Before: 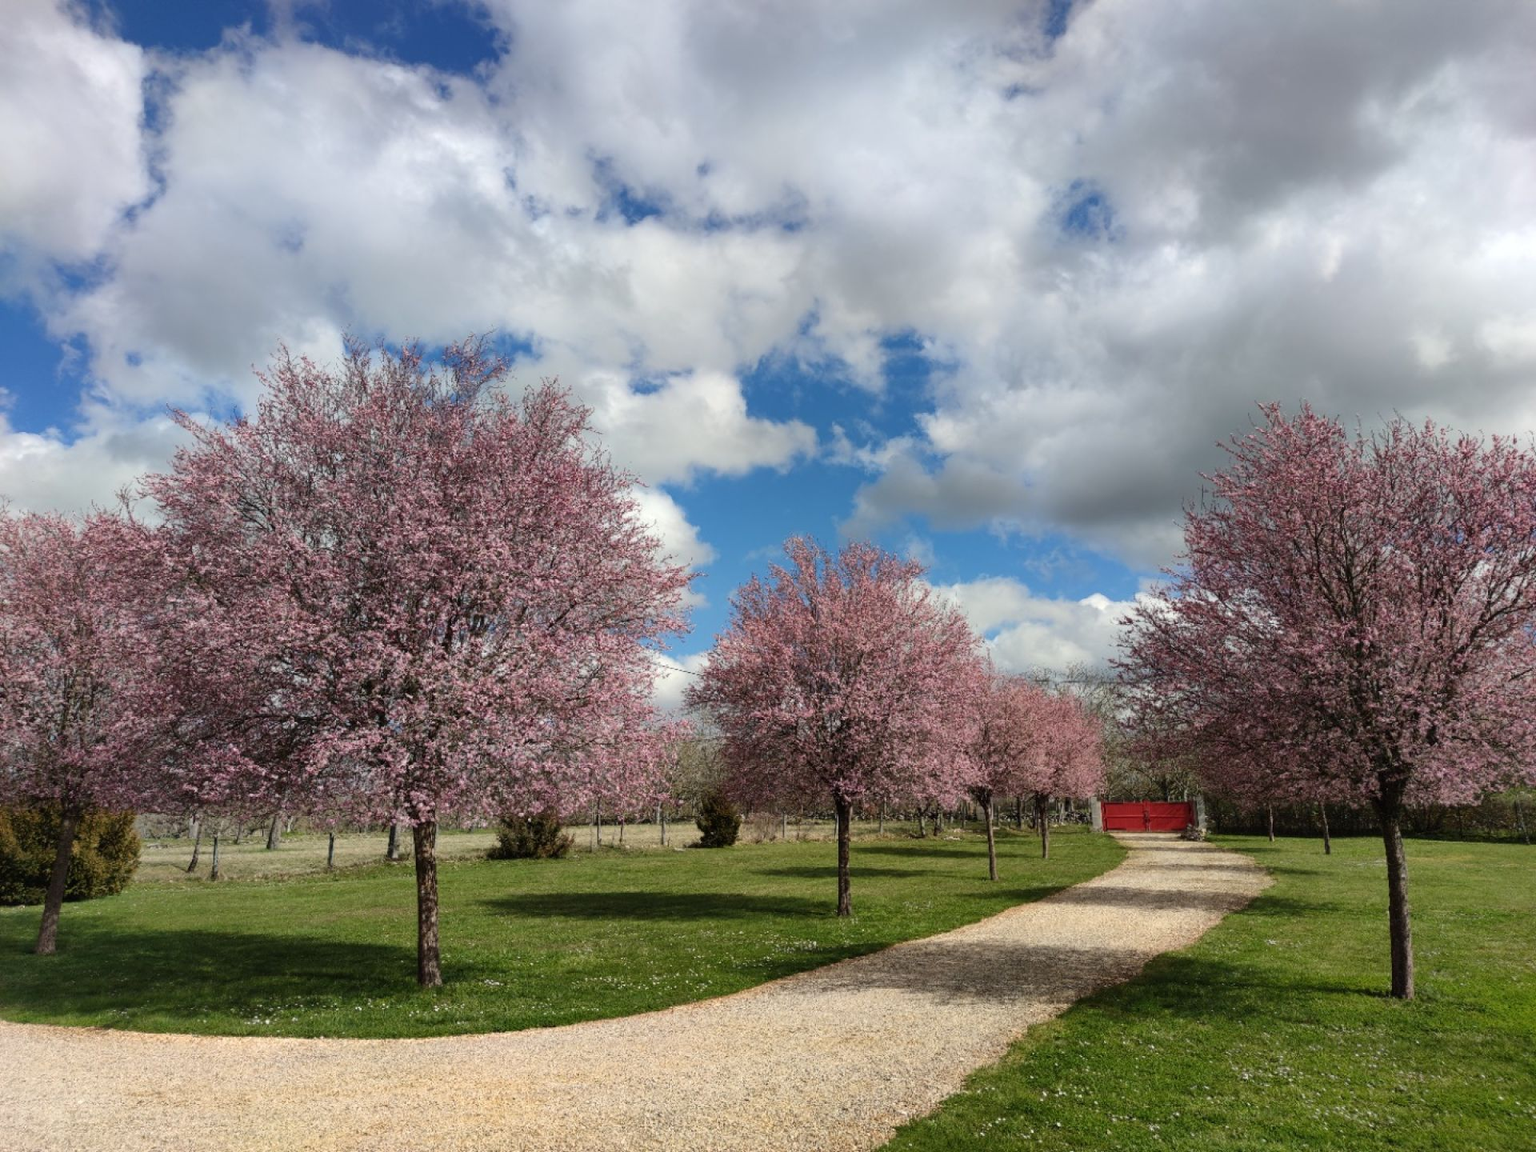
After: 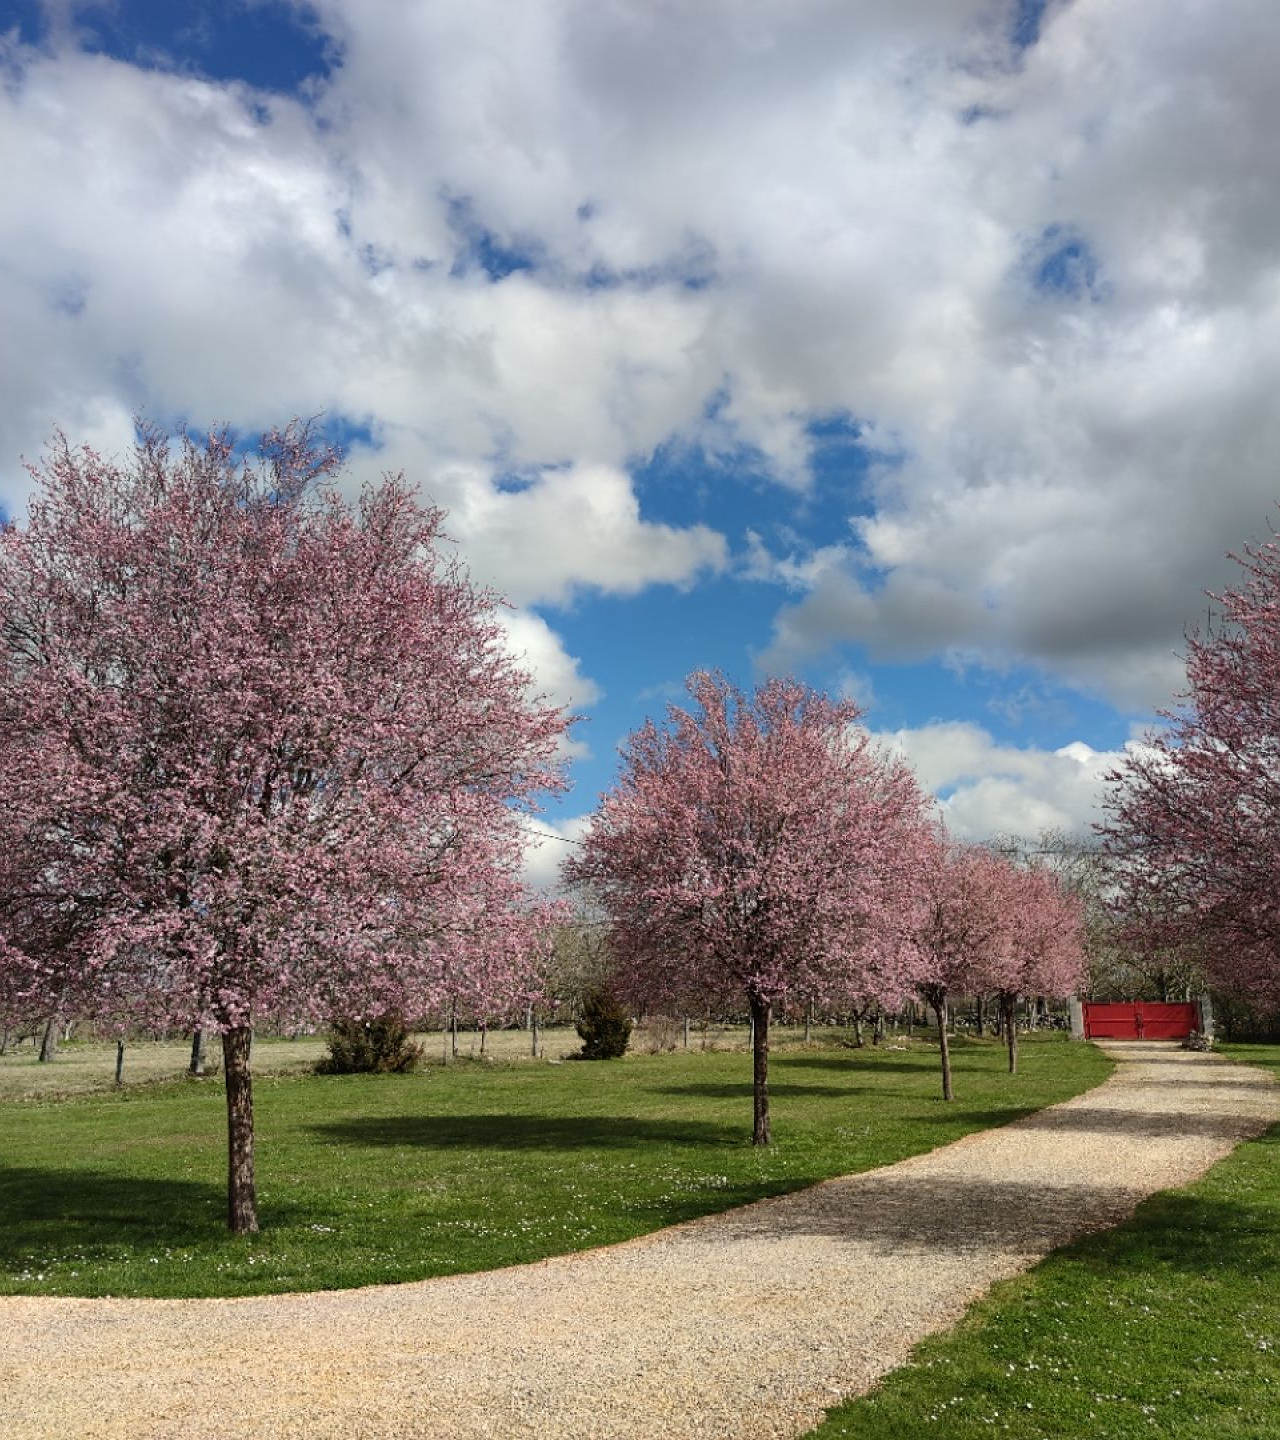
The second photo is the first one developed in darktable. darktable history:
crop and rotate: left 15.334%, right 17.958%
sharpen: radius 1.508, amount 0.402, threshold 1.381
